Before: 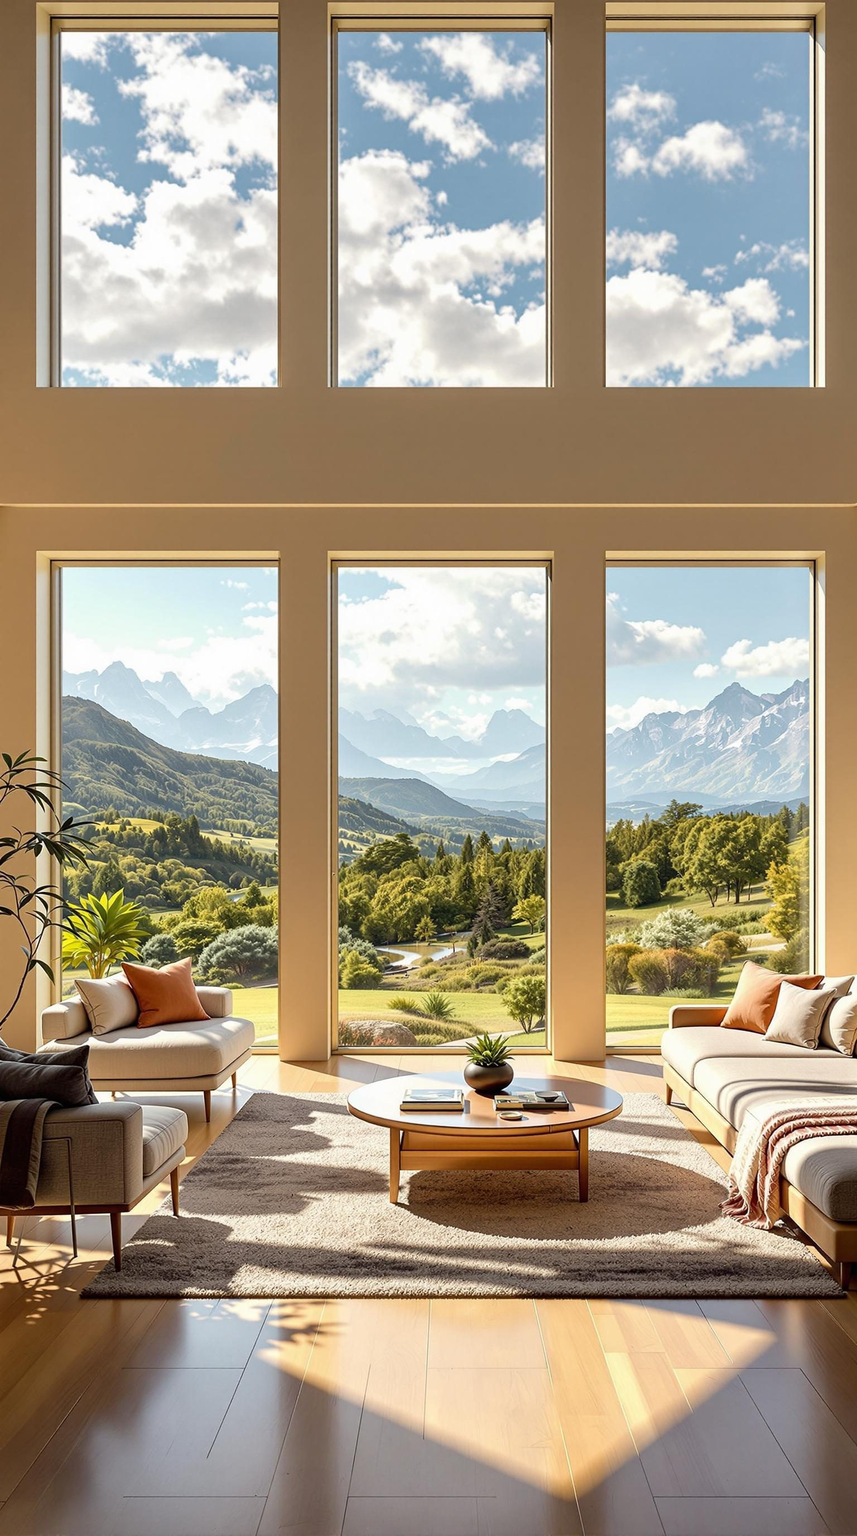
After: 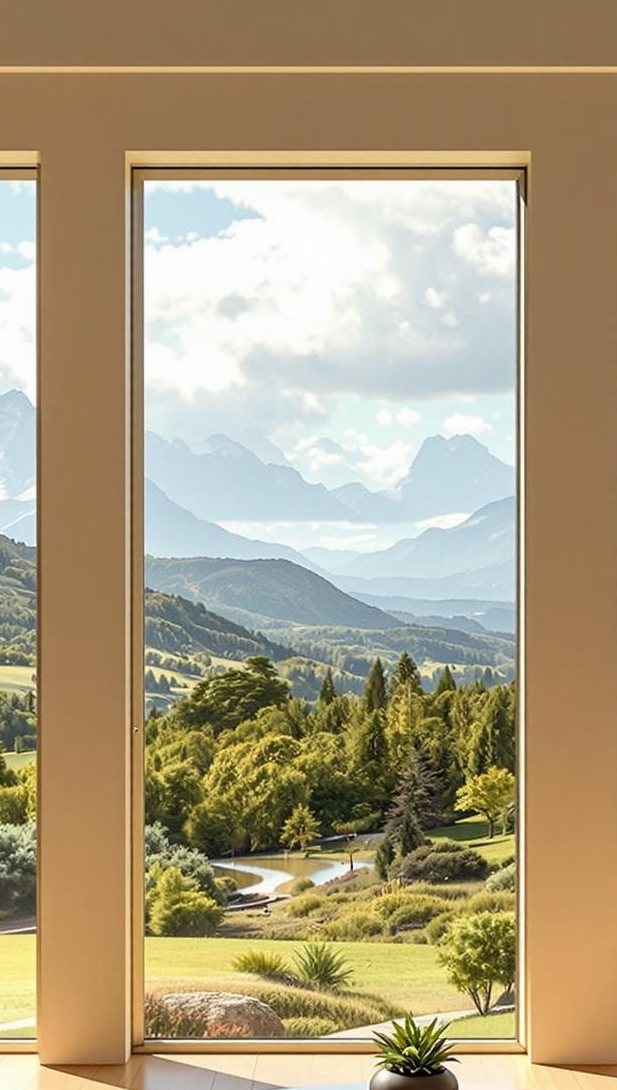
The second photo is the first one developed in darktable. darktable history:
crop: left 30.109%, top 30.406%, right 29.686%, bottom 29.954%
